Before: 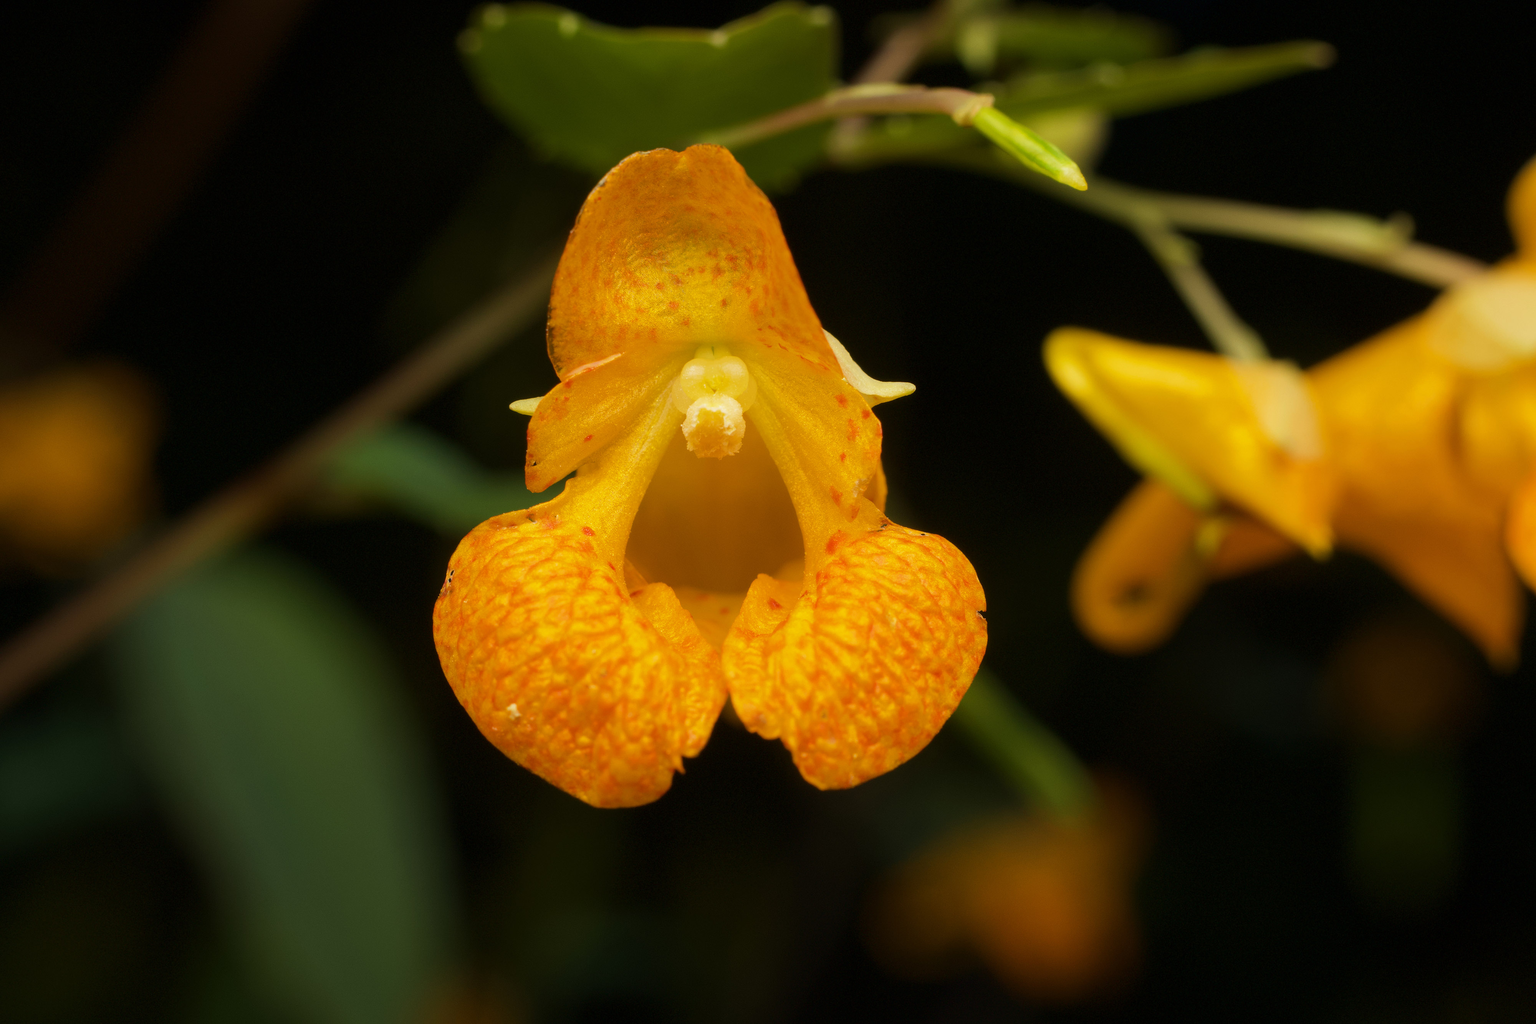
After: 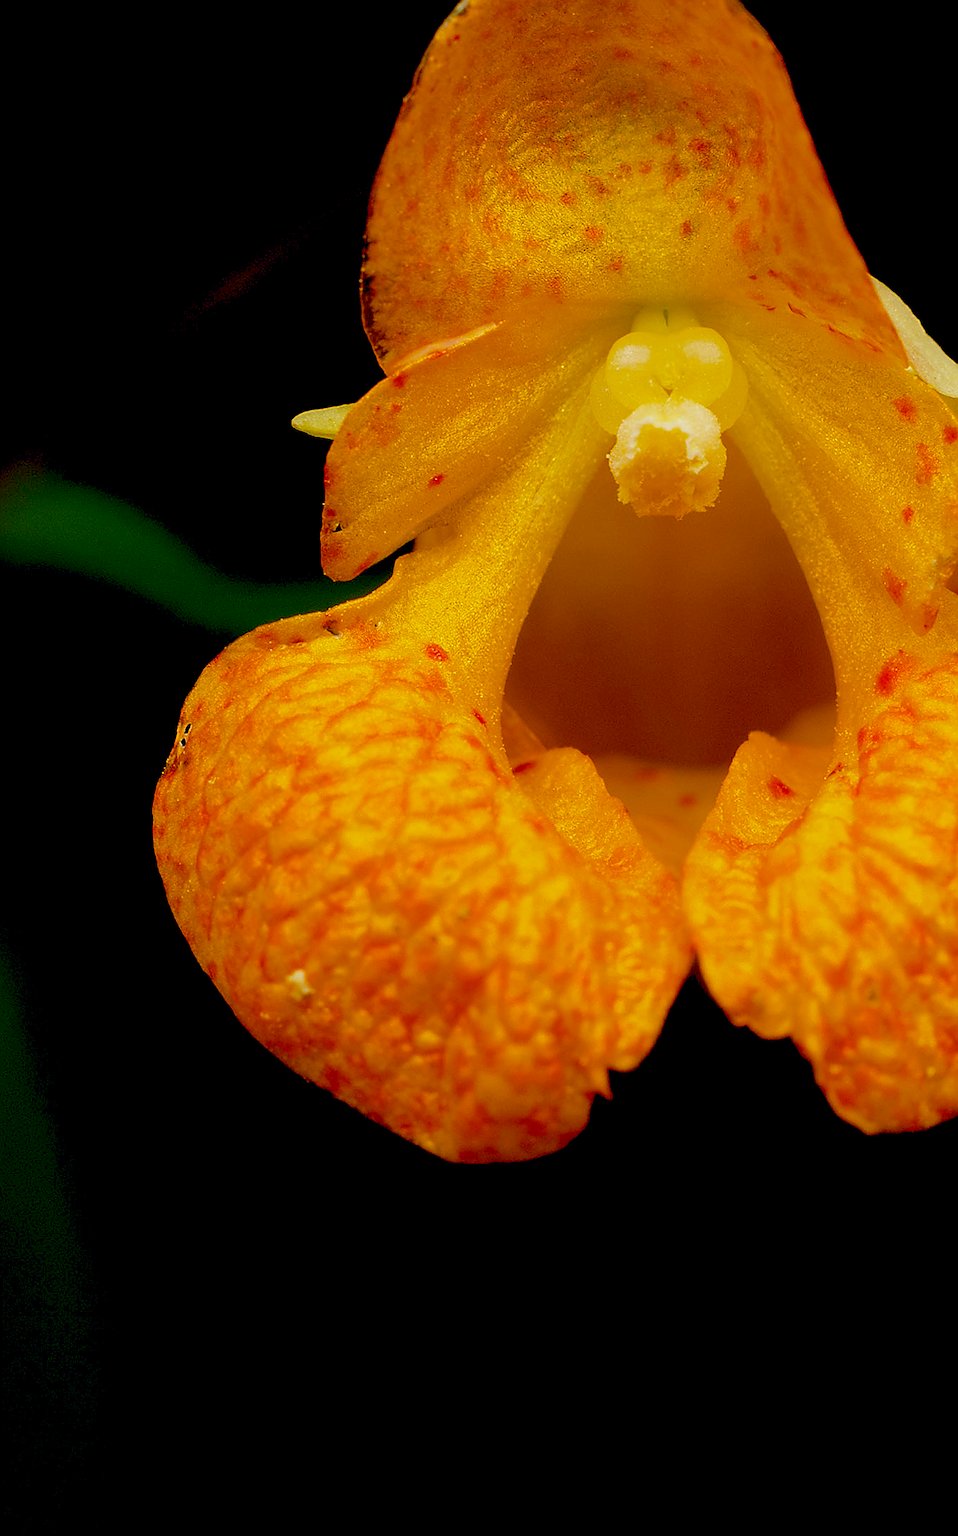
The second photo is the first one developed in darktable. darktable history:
rotate and perspective: lens shift (horizontal) -0.055, automatic cropping off
crop and rotate: left 21.77%, top 18.528%, right 44.676%, bottom 2.997%
exposure: black level correction 0.046, exposure -0.228 EV, compensate highlight preservation false
sharpen: radius 1.4, amount 1.25, threshold 0.7
